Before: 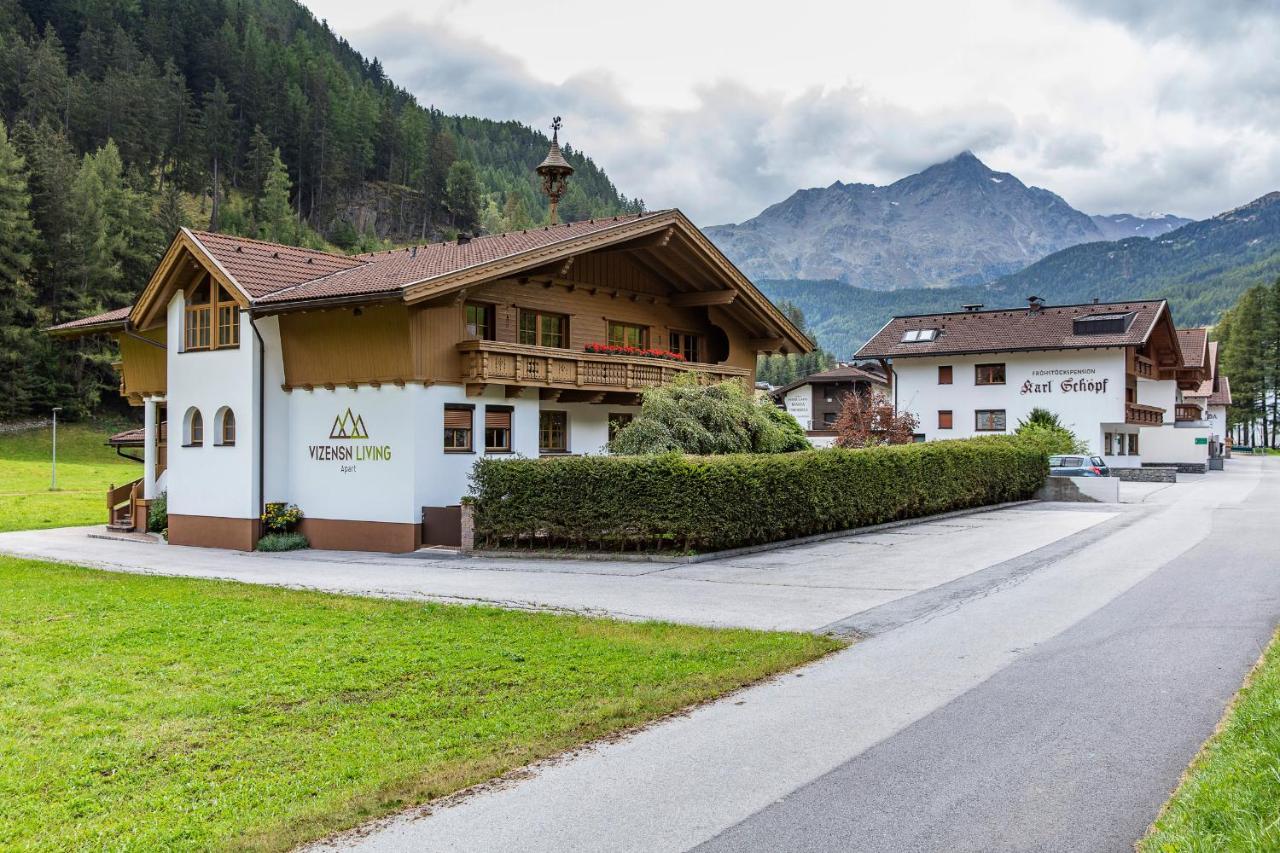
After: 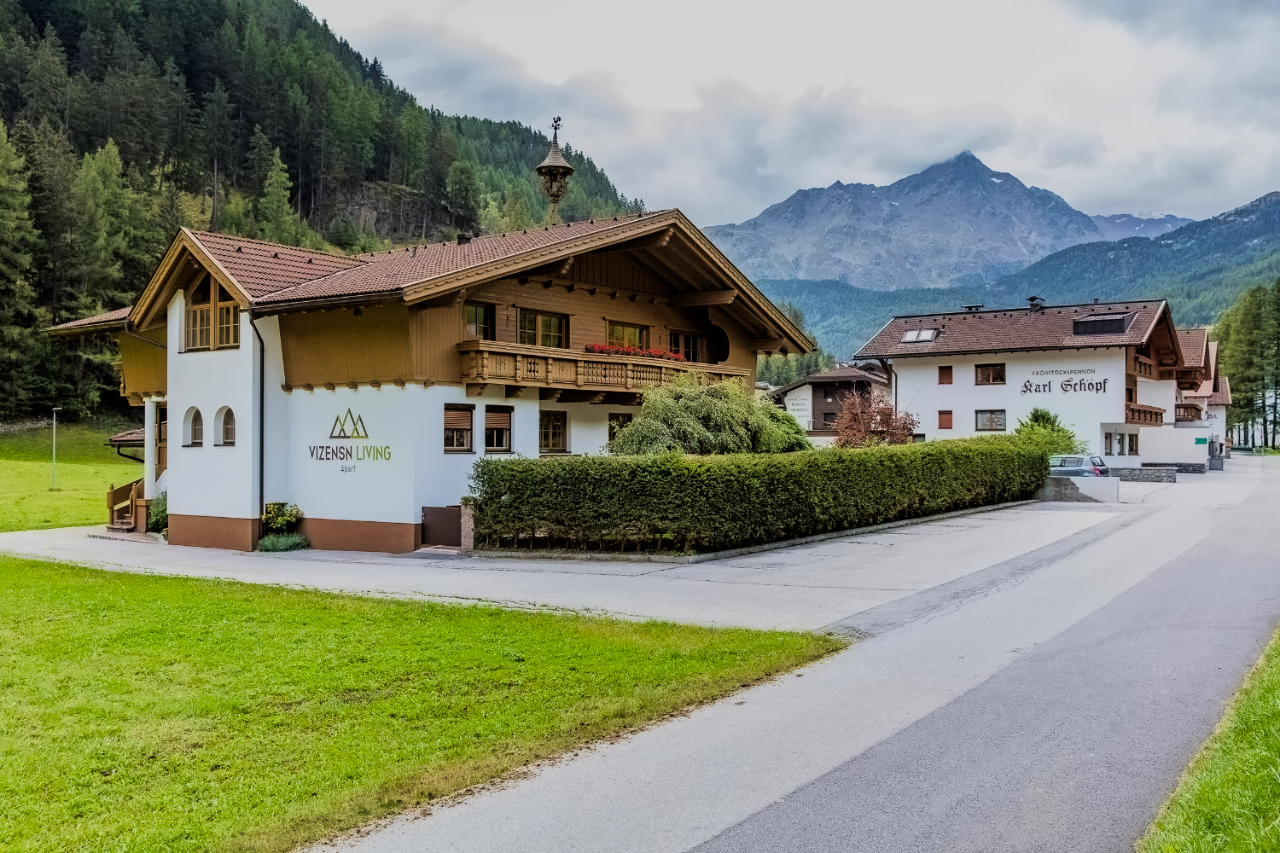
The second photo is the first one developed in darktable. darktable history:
chromatic aberrations: on, module defaults
filmic rgb: hardness 4.17
denoise (profiled): patch size 2, preserve shadows 1.02, bias correction -0.395, scattering 0.3, a [0, 0, 0]
color balance rgb: shadows fall-off 101%, linear chroma grading › mid-tones 7.63%, perceptual saturation grading › mid-tones 11.68%, mask middle-gray fulcrum 22.45%, global vibrance 10.11%, saturation formula JzAzBz (2021)
velvia: on, module defaults
